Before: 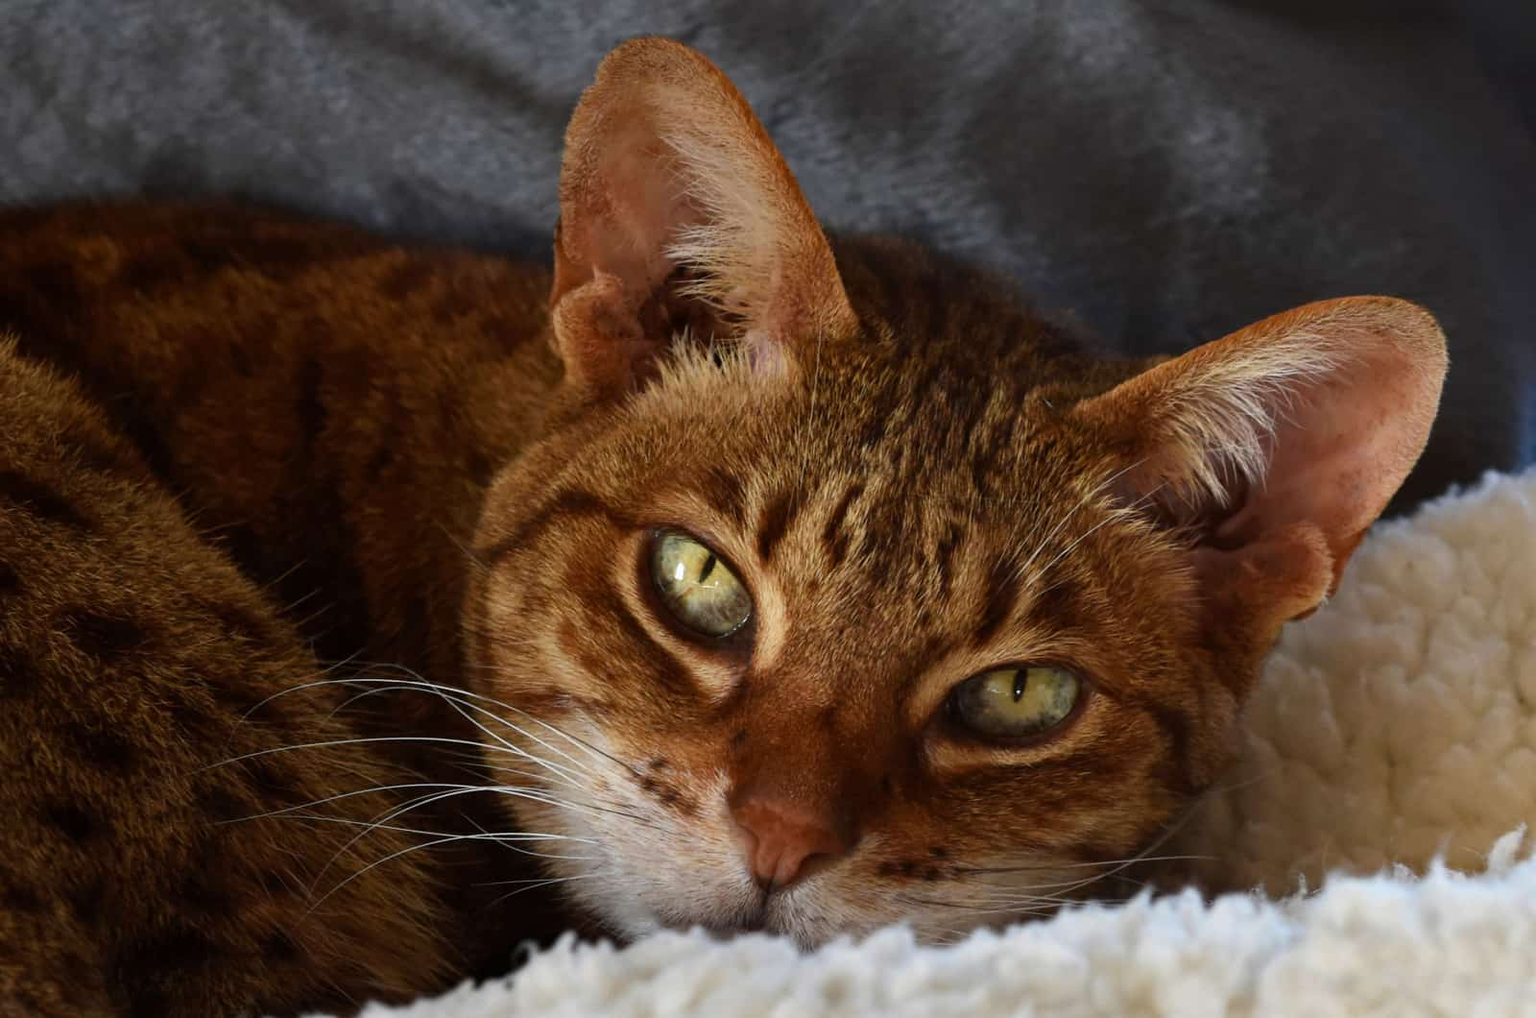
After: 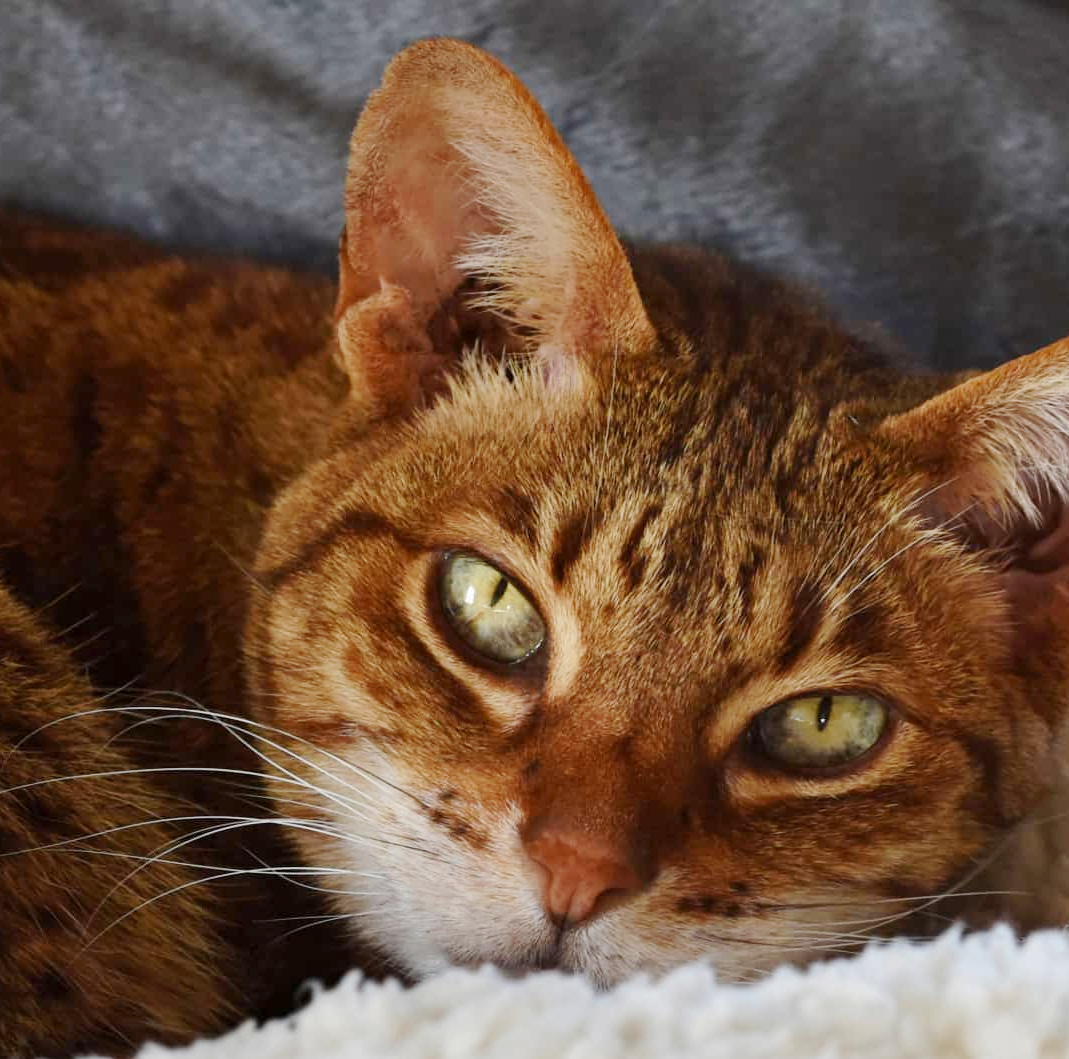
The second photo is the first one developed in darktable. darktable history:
crop and rotate: left 14.938%, right 18.23%
base curve: curves: ch0 [(0, 0) (0.158, 0.273) (0.879, 0.895) (1, 1)], preserve colors none
